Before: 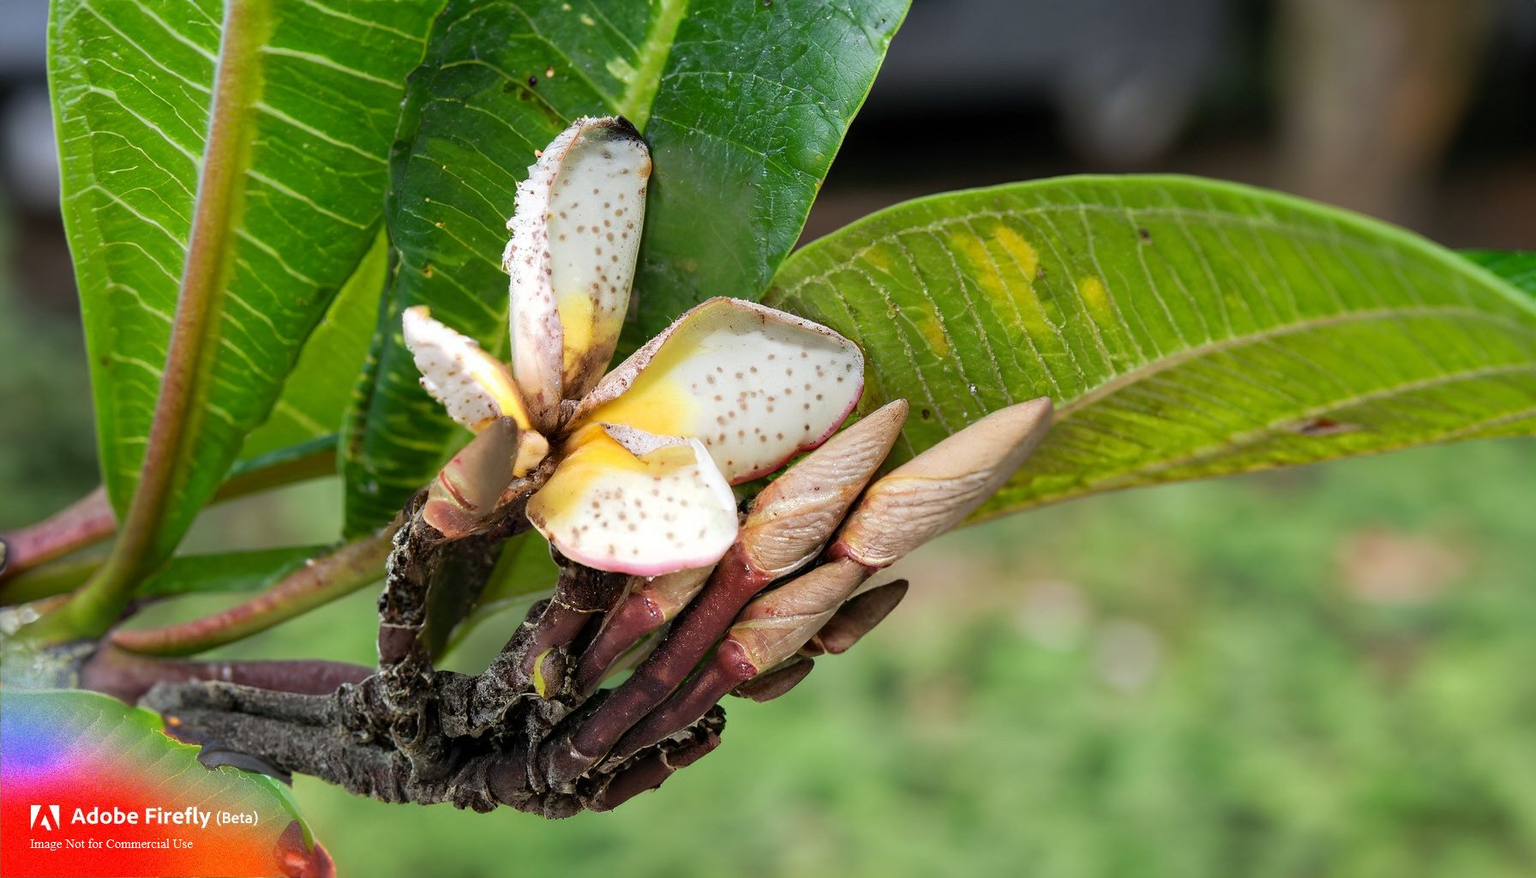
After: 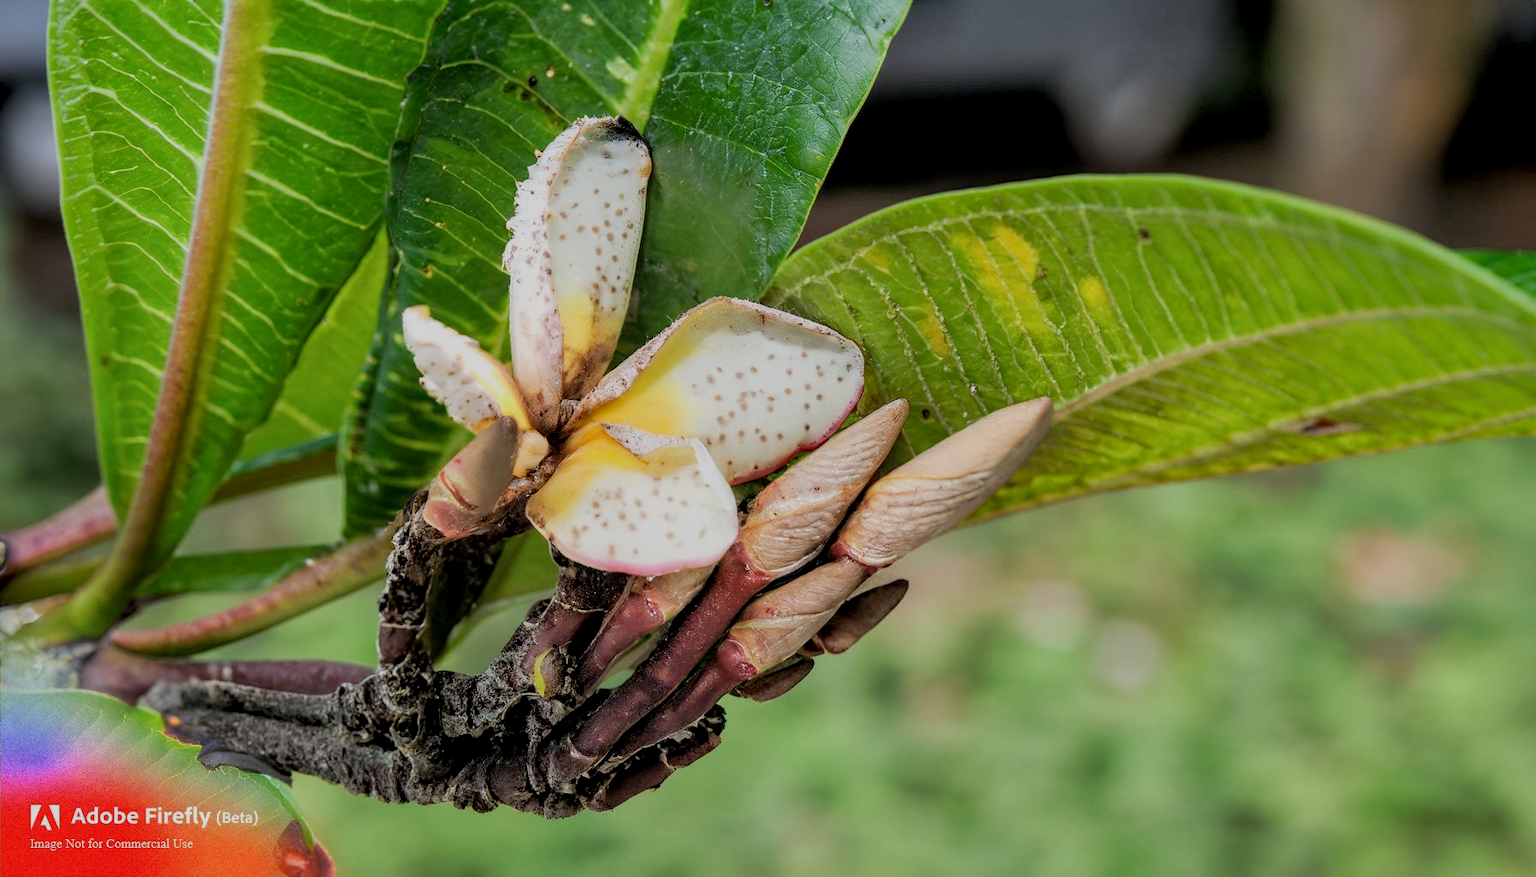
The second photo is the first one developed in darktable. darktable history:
local contrast: highlights 55%, shadows 52%, detail 130%, midtone range 0.452
shadows and highlights: on, module defaults
filmic rgb: black relative exposure -7.65 EV, white relative exposure 4.56 EV, hardness 3.61
